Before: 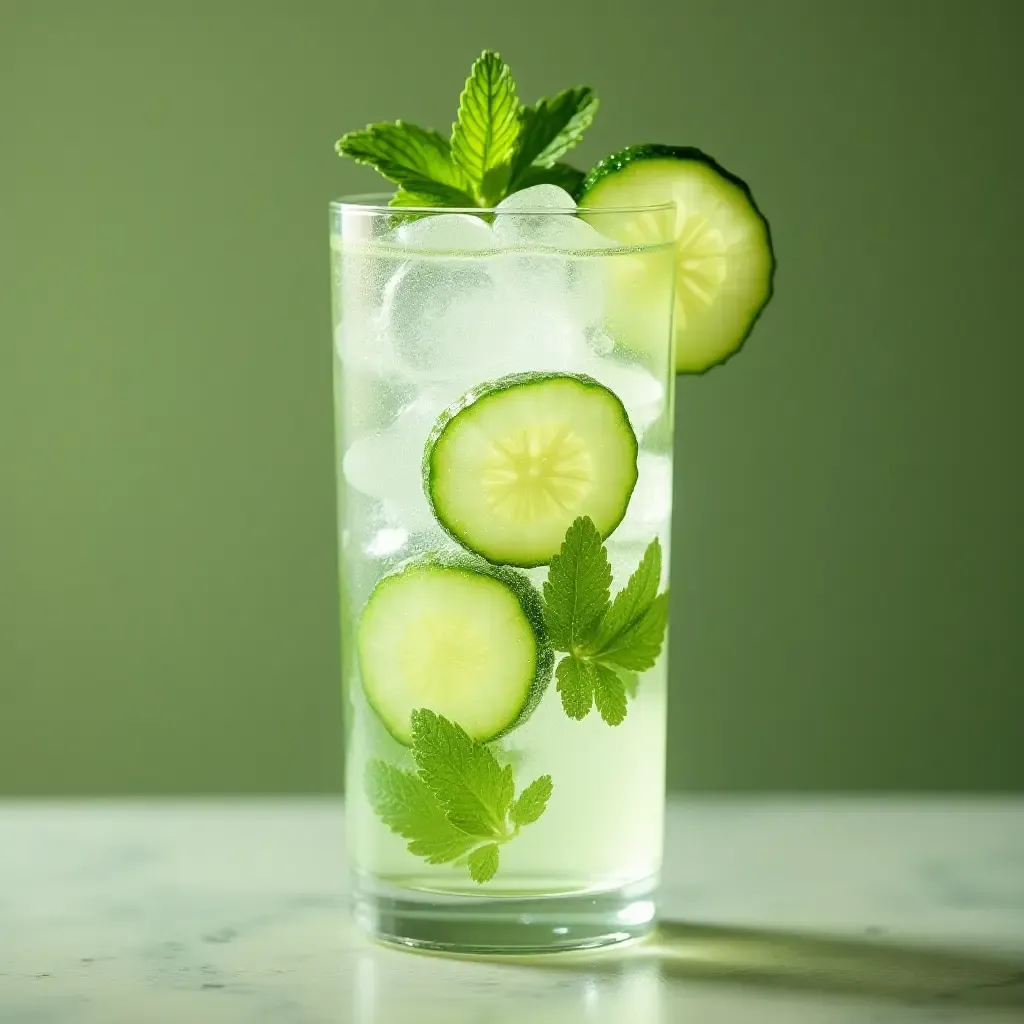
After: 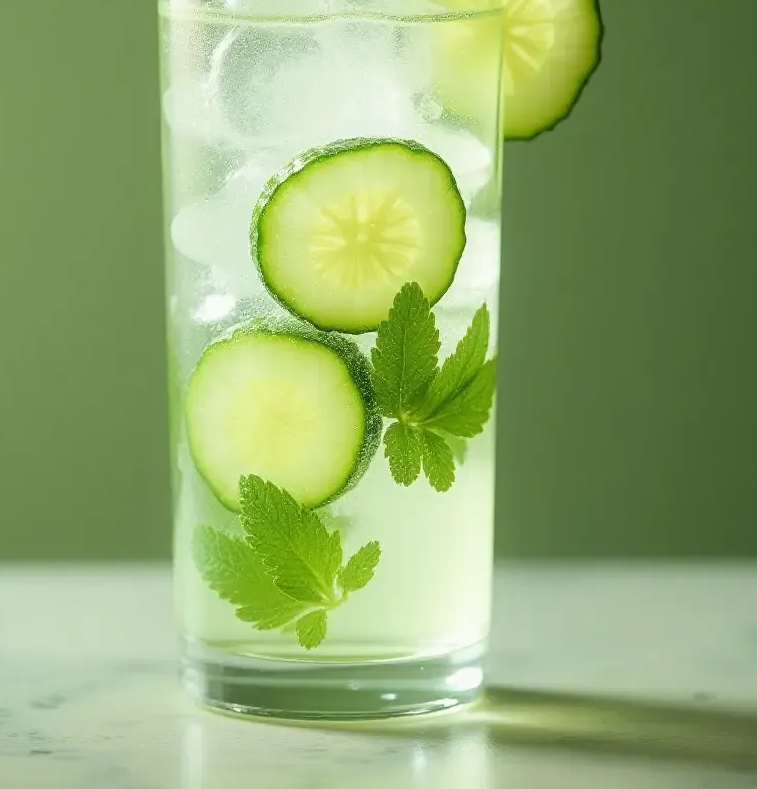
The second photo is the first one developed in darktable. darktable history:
contrast equalizer: y [[0.5, 0.5, 0.468, 0.5, 0.5, 0.5], [0.5 ×6], [0.5 ×6], [0 ×6], [0 ×6]]
crop: left 16.871%, top 22.857%, right 9.116%
